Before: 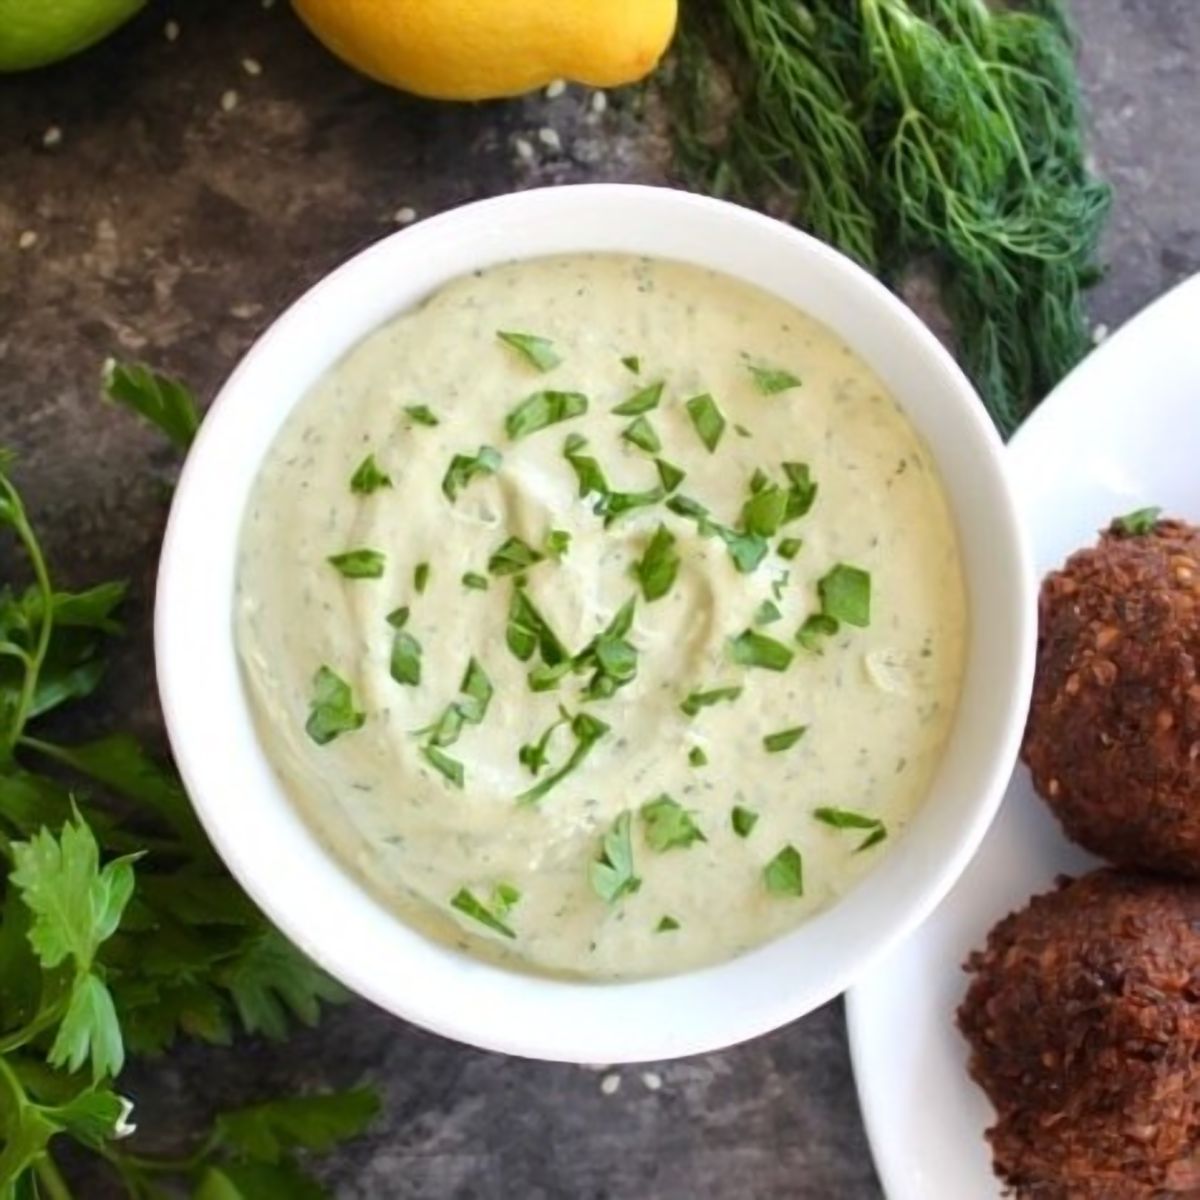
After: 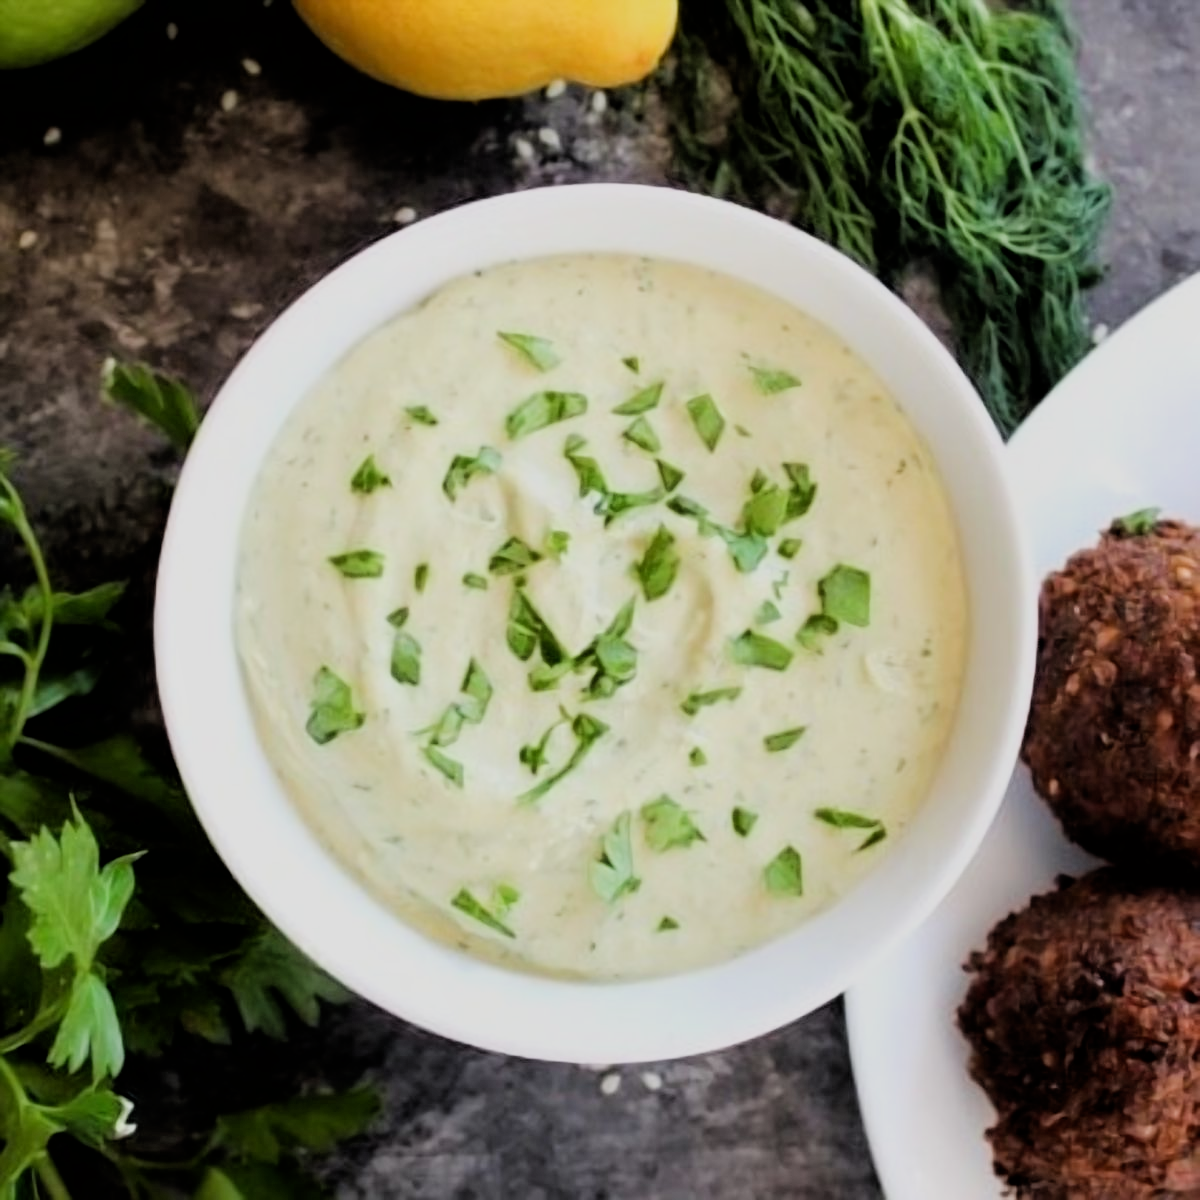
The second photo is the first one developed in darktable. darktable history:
shadows and highlights: shadows 0, highlights 40
filmic rgb: black relative exposure -4.14 EV, white relative exposure 5.1 EV, hardness 2.11, contrast 1.165
